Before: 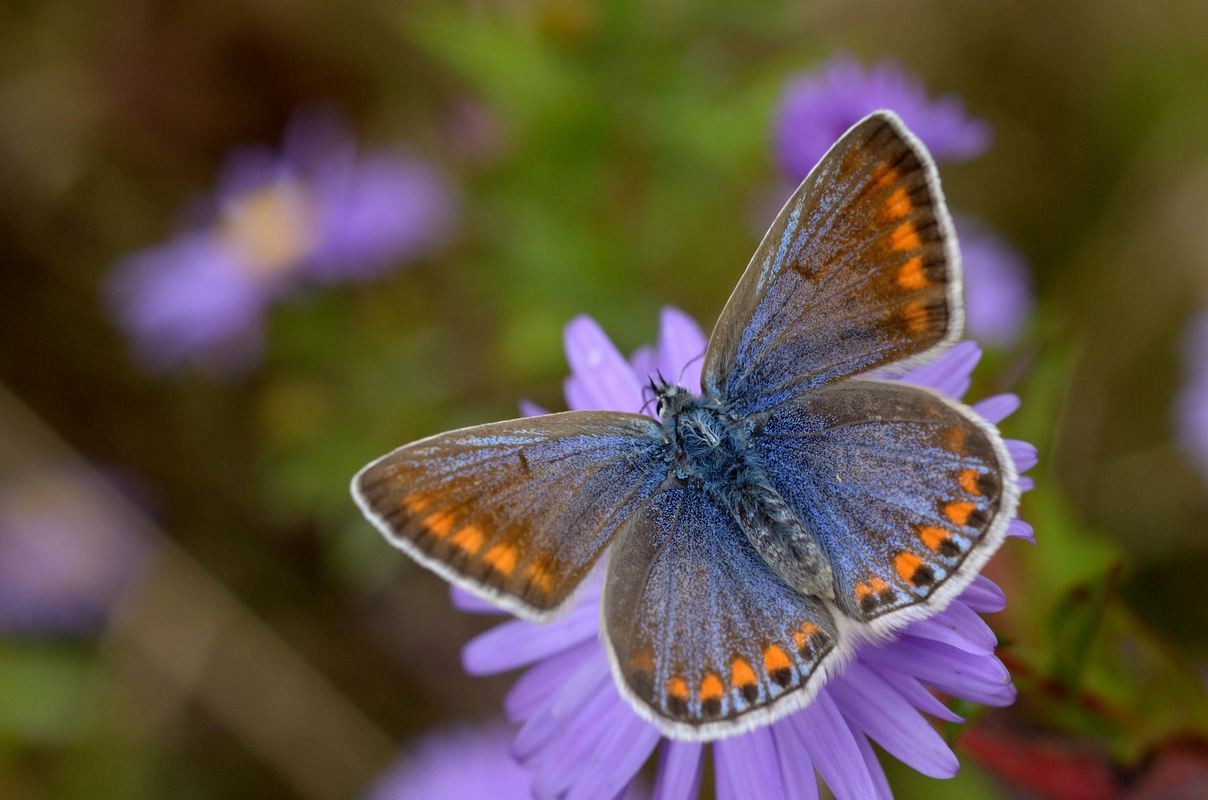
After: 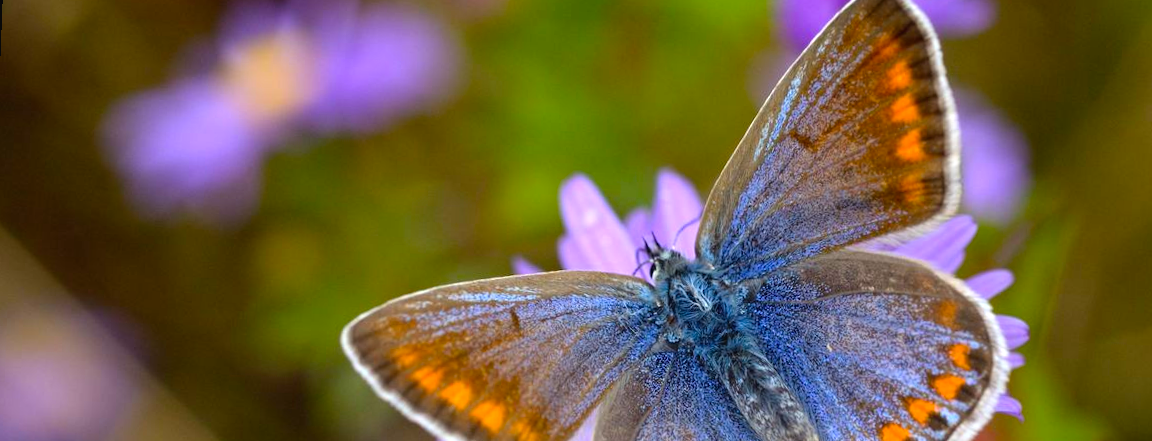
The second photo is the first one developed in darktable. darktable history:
crop: left 1.744%, top 19.225%, right 5.069%, bottom 28.357%
rotate and perspective: rotation 2.17°, automatic cropping off
color balance rgb: perceptual saturation grading › global saturation 25%, global vibrance 20%
exposure: black level correction -0.002, exposure 0.54 EV, compensate highlight preservation false
